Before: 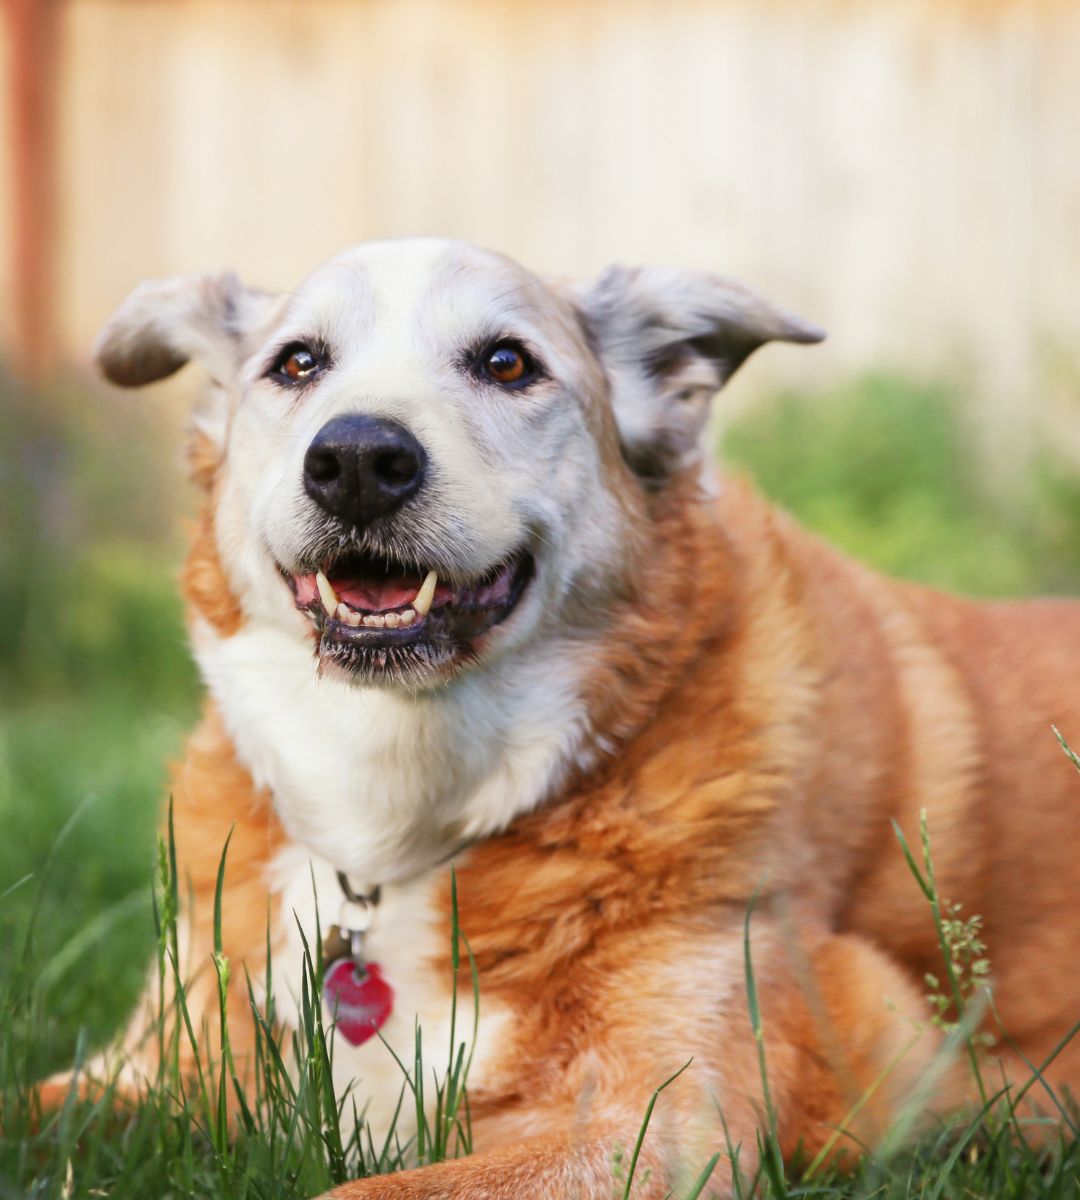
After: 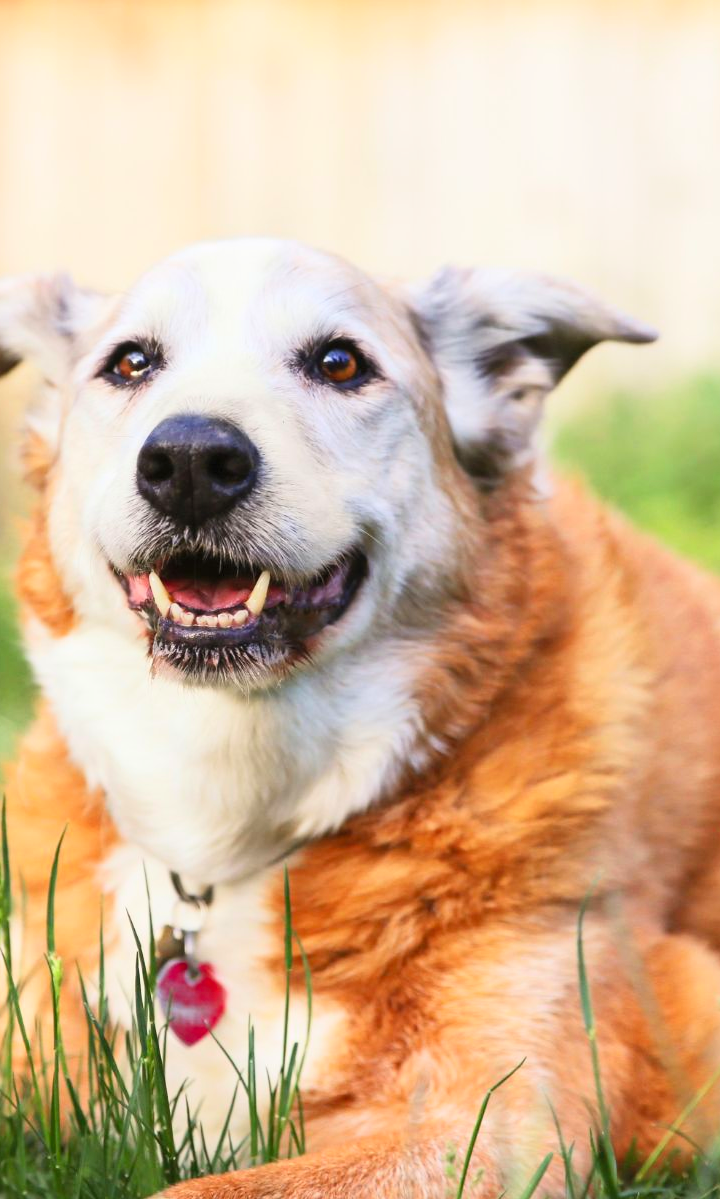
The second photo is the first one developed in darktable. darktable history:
contrast brightness saturation: contrast 0.2, brightness 0.16, saturation 0.22
crop and rotate: left 15.546%, right 17.787%
